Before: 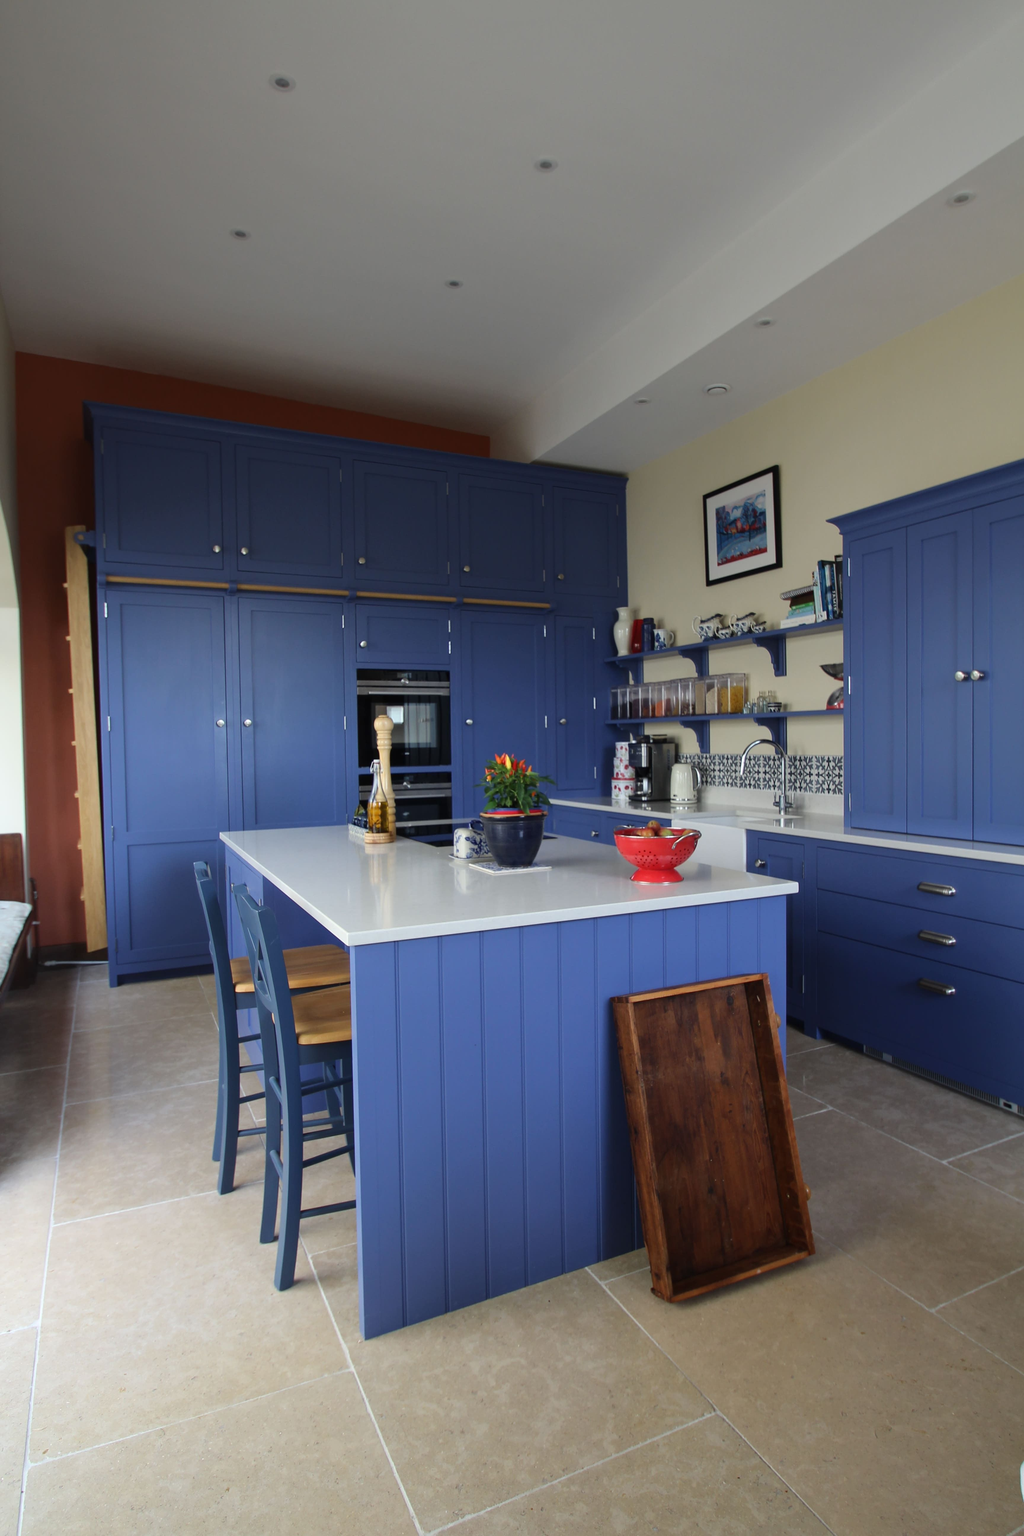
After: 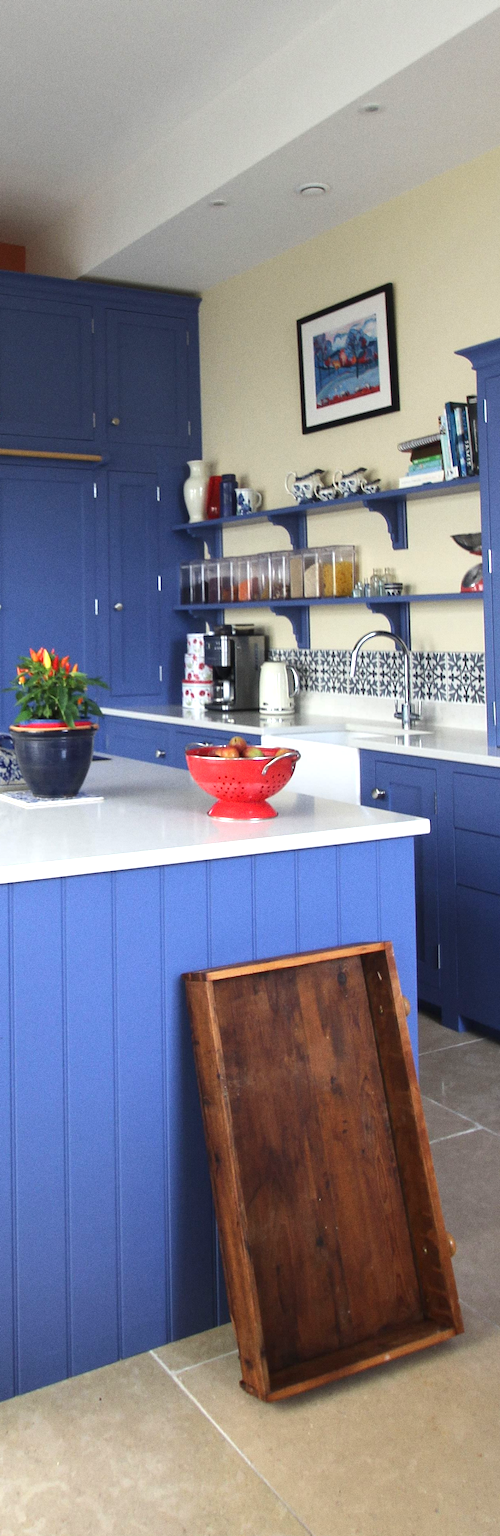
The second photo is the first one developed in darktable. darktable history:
crop: left 45.721%, top 13.393%, right 14.118%, bottom 10.01%
rotate and perspective: rotation 0.215°, lens shift (vertical) -0.139, crop left 0.069, crop right 0.939, crop top 0.002, crop bottom 0.996
exposure: exposure 1 EV, compensate highlight preservation false
grain: coarseness 0.09 ISO, strength 40%
